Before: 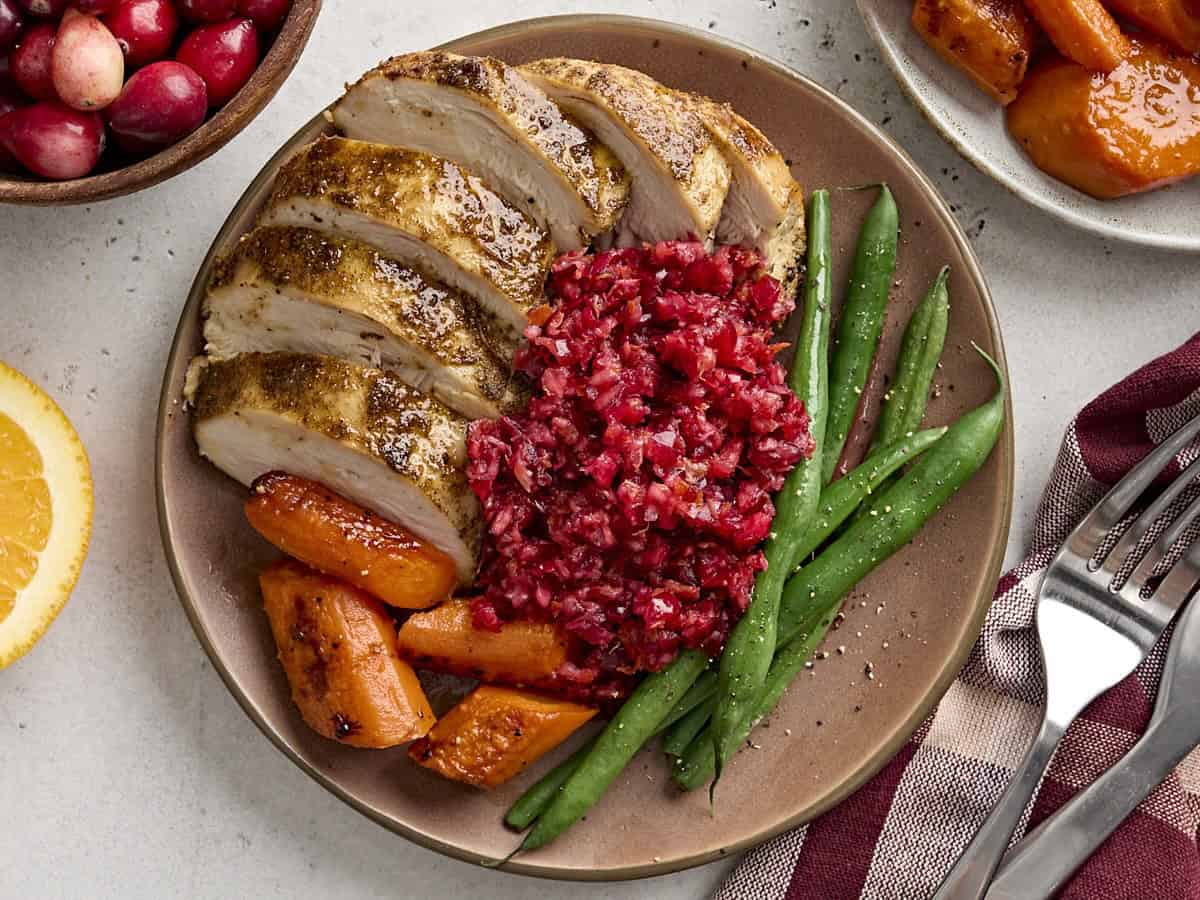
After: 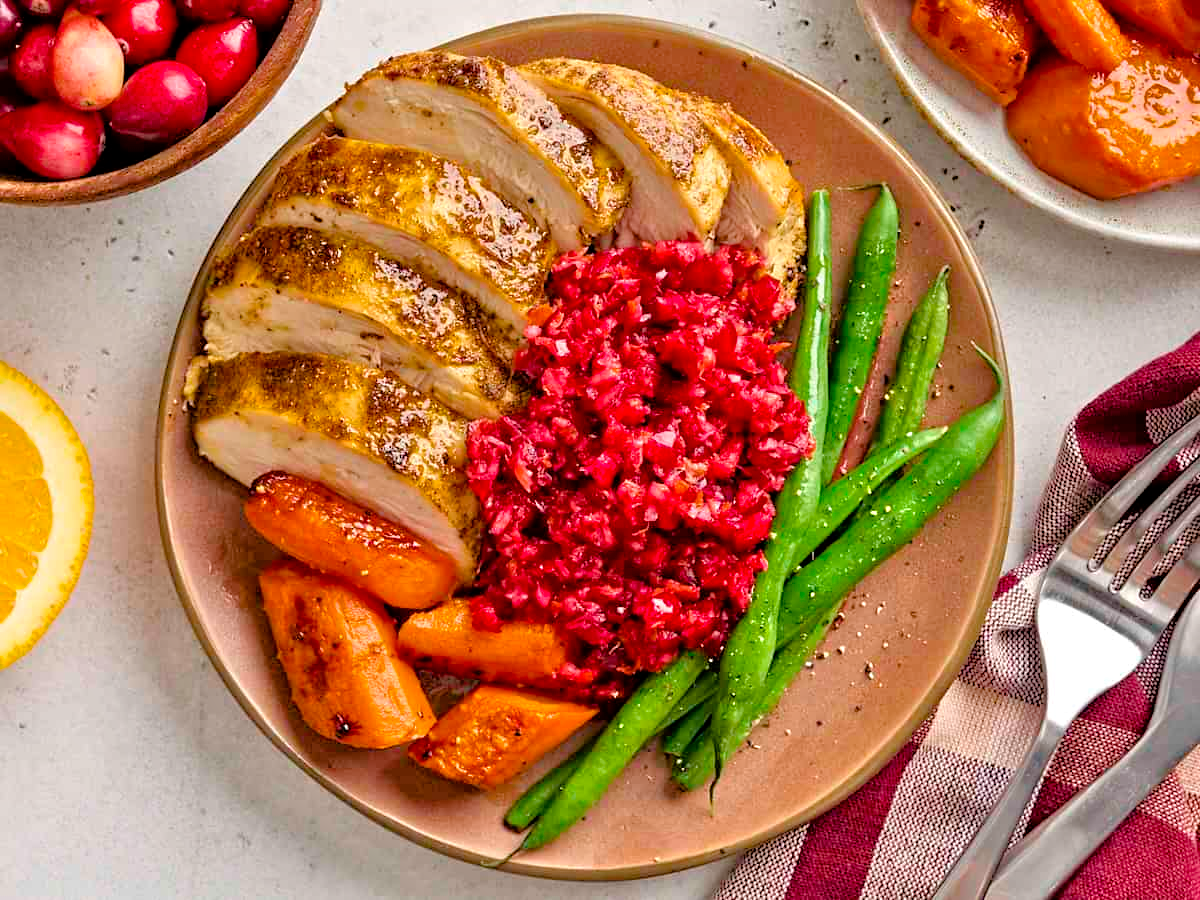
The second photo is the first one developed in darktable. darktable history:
color balance rgb: perceptual saturation grading › global saturation 25%, global vibrance 20%
tone equalizer: -7 EV 0.15 EV, -6 EV 0.6 EV, -5 EV 1.15 EV, -4 EV 1.33 EV, -3 EV 1.15 EV, -2 EV 0.6 EV, -1 EV 0.15 EV, mask exposure compensation -0.5 EV
